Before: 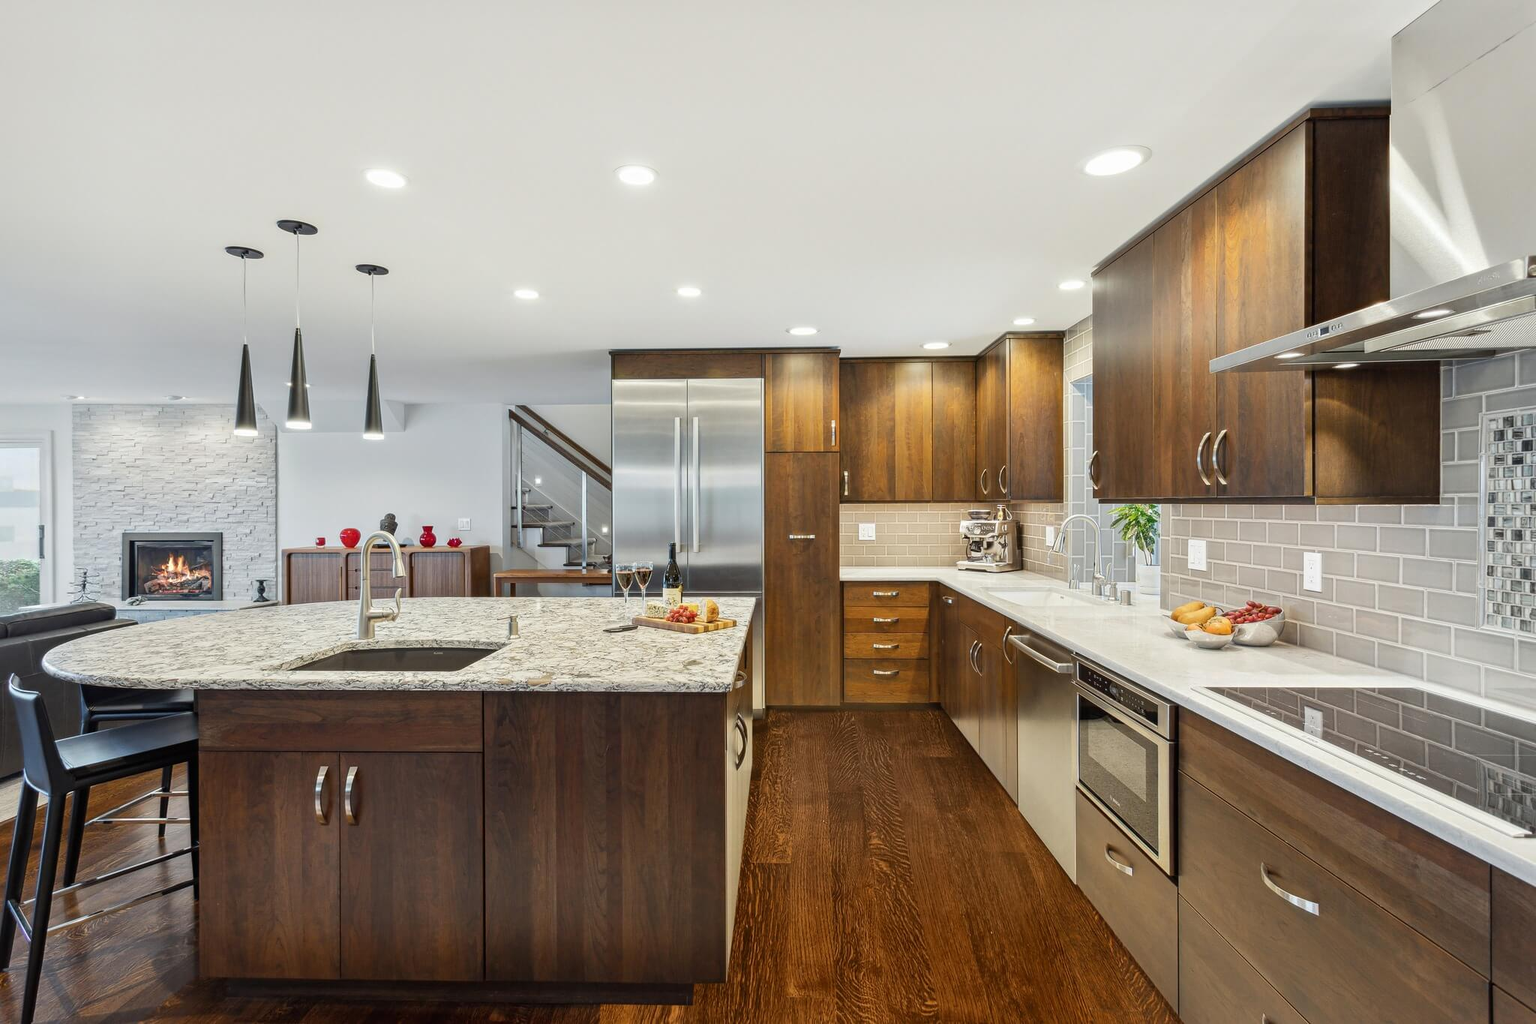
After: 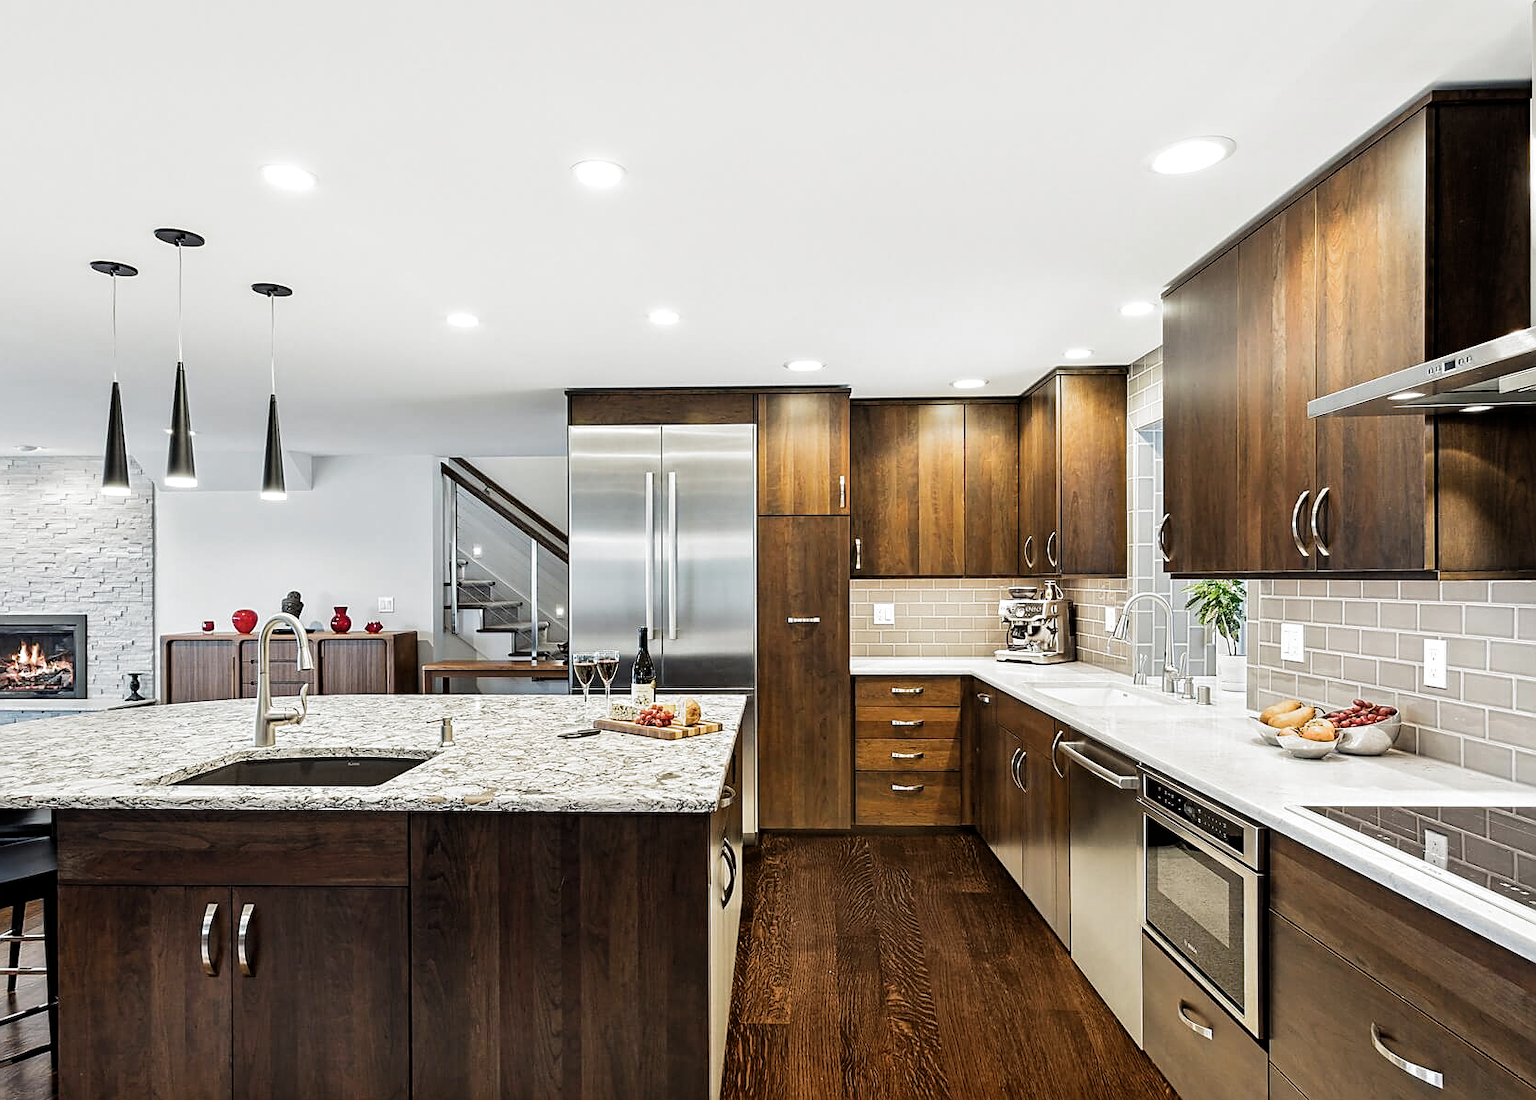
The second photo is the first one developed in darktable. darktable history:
crop: left 9.929%, top 3.475%, right 9.188%, bottom 9.529%
filmic rgb: black relative exposure -8.2 EV, white relative exposure 2.2 EV, threshold 3 EV, hardness 7.11, latitude 75%, contrast 1.325, highlights saturation mix -2%, shadows ↔ highlights balance 30%, preserve chrominance RGB euclidean norm, color science v5 (2021), contrast in shadows safe, contrast in highlights safe, enable highlight reconstruction true
sharpen: on, module defaults
